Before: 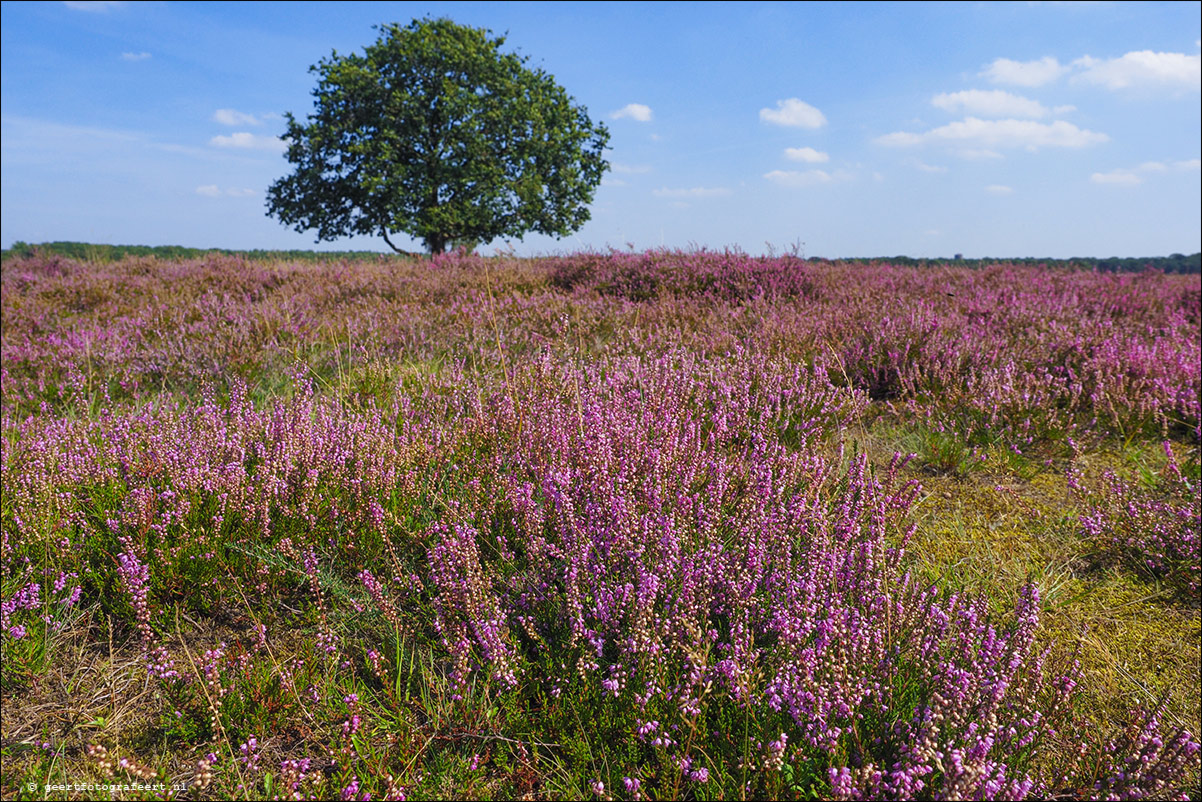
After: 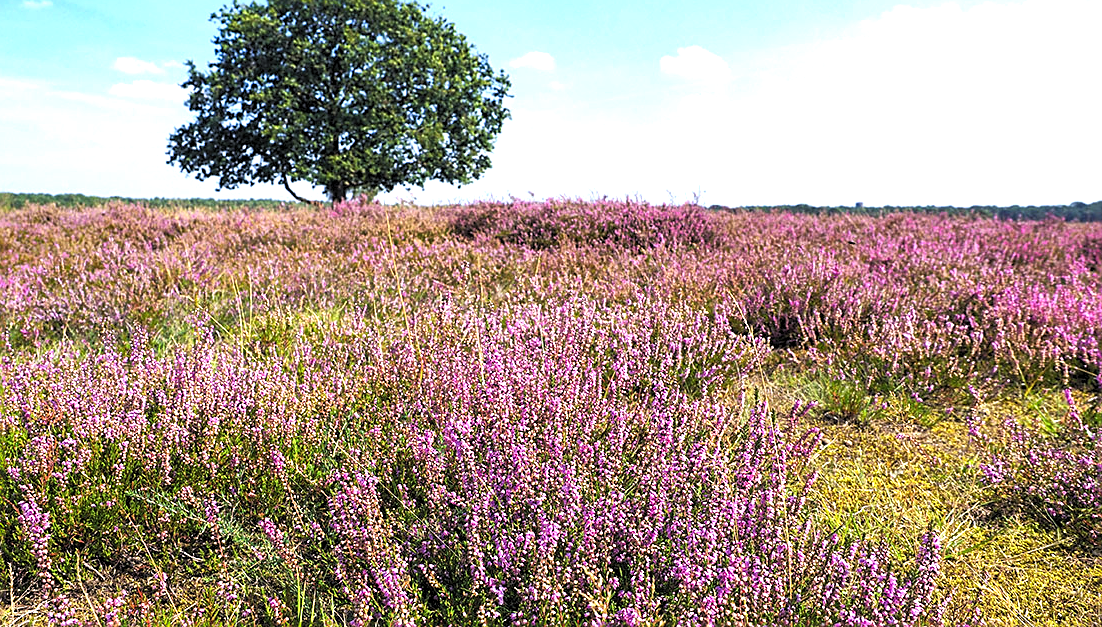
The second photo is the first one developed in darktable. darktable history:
tone equalizer: -8 EV -0.38 EV, -7 EV -0.379 EV, -6 EV -0.369 EV, -5 EV -0.233 EV, -3 EV 0.232 EV, -2 EV 0.32 EV, -1 EV 0.383 EV, +0 EV 0.414 EV, smoothing diameter 2.11%, edges refinement/feathering 19.39, mask exposure compensation -1.57 EV, filter diffusion 5
exposure: black level correction 0, exposure 0.695 EV, compensate exposure bias true, compensate highlight preservation false
shadows and highlights: shadows 42.98, highlights 7.74
sharpen: on, module defaults
crop: left 8.271%, top 6.581%, bottom 15.232%
levels: levels [0.062, 0.494, 0.925]
